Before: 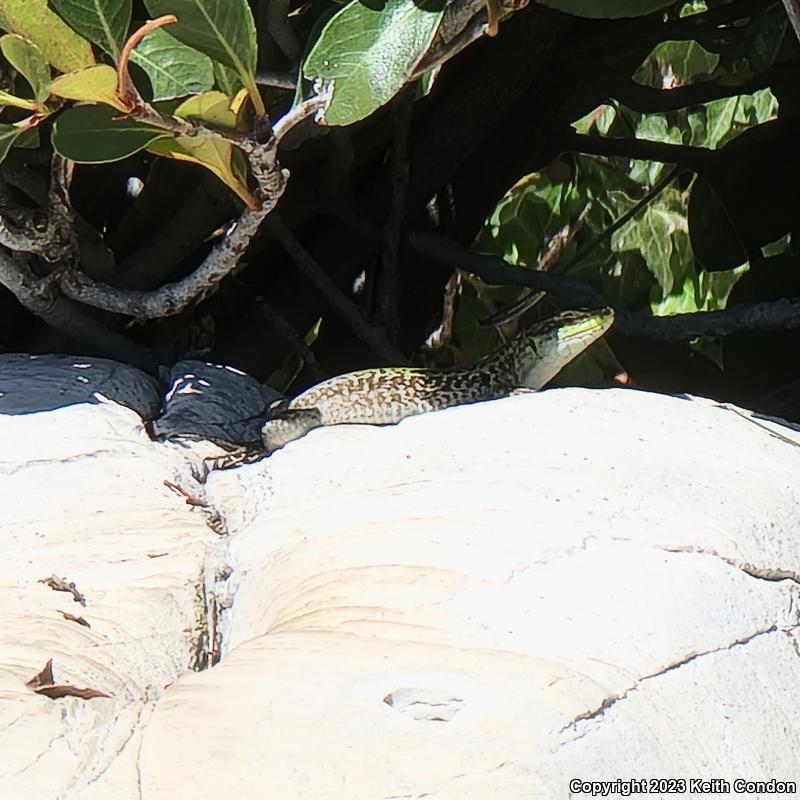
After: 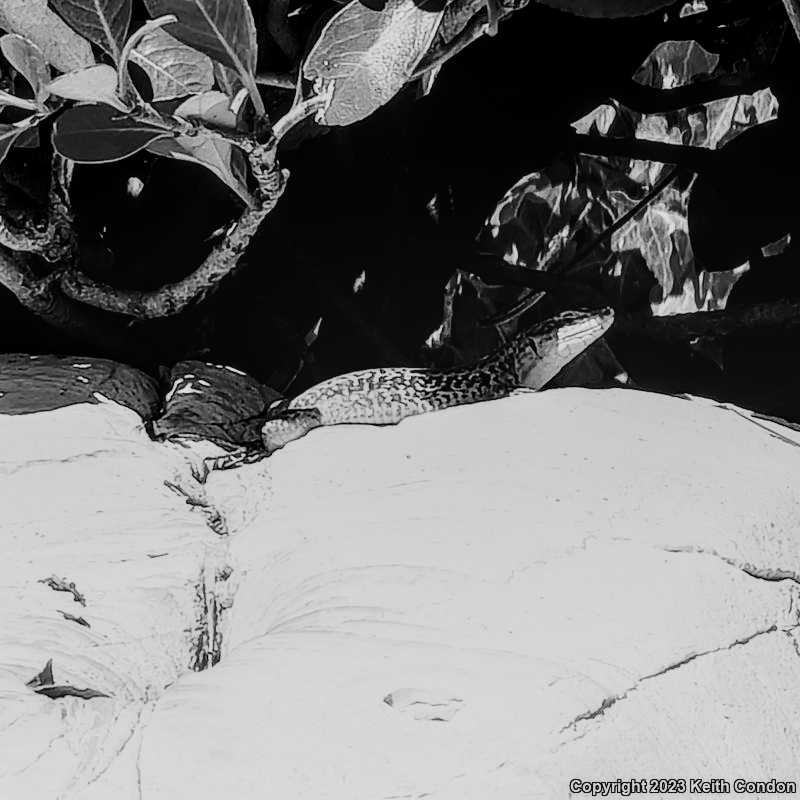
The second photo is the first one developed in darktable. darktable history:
filmic rgb: black relative exposure -5.1 EV, white relative exposure 3.52 EV, hardness 3.18, contrast 1.184, highlights saturation mix -49.33%, preserve chrominance no, color science v5 (2021), contrast in shadows safe, contrast in highlights safe
local contrast: detail 130%
